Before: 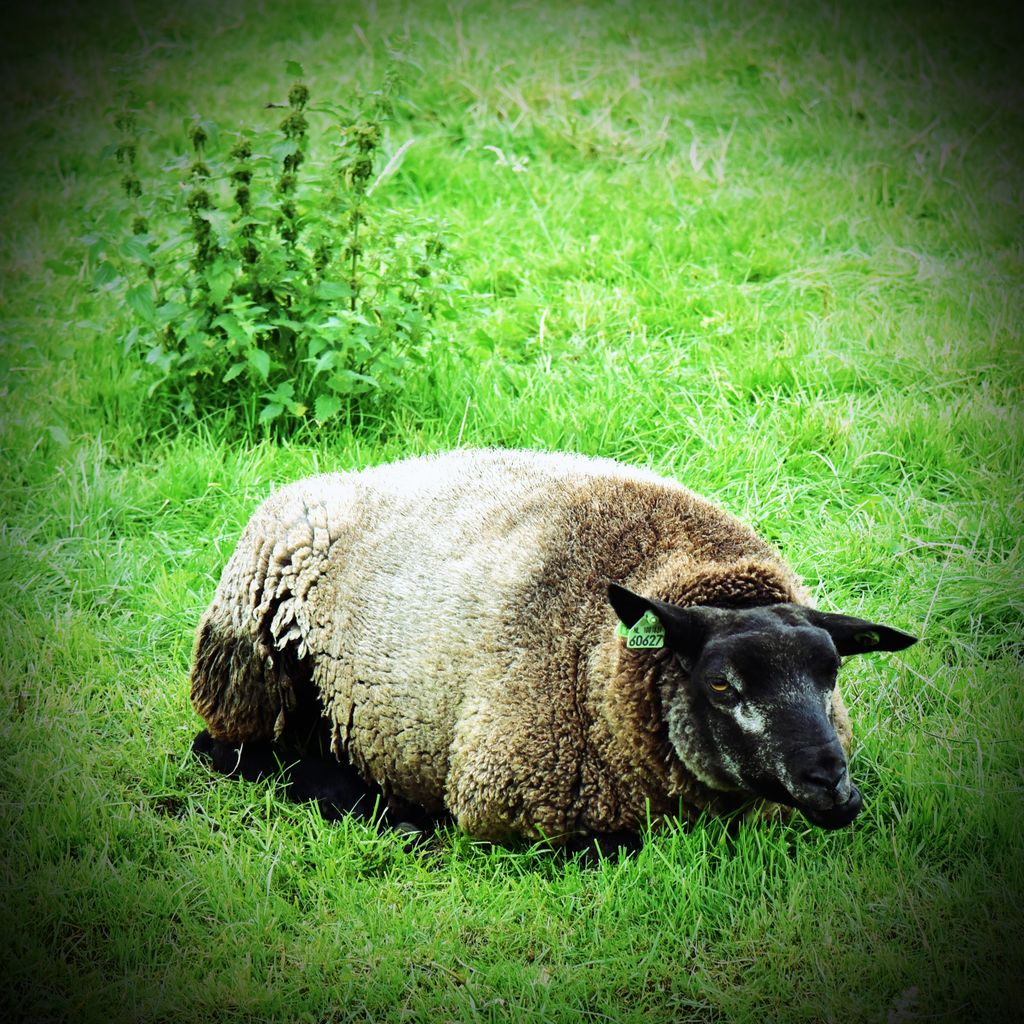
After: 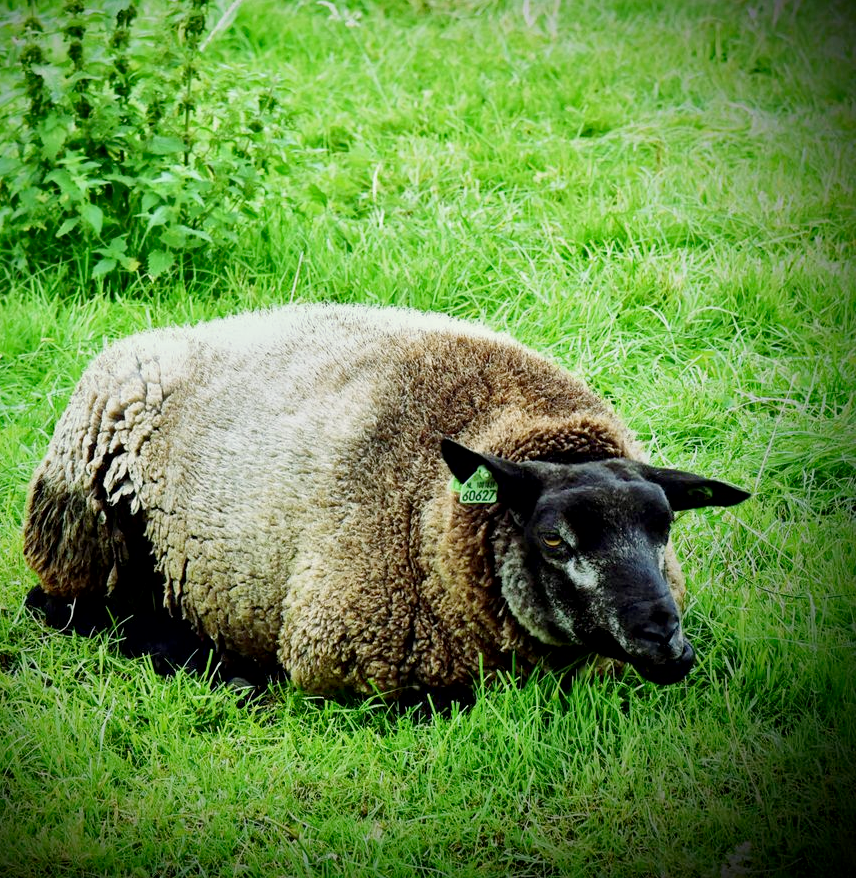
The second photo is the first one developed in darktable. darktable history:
filmic rgb: black relative exposure -16 EV, threshold -0.33 EV, transition 3.19 EV, structure ↔ texture 100%, target black luminance 0%, hardness 7.57, latitude 72.96%, contrast 0.908, highlights saturation mix 10%, shadows ↔ highlights balance -0.38%, add noise in highlights 0, preserve chrominance no, color science v4 (2020), iterations of high-quality reconstruction 10, enable highlight reconstruction true
crop: left 16.315%, top 14.246%
local contrast: mode bilateral grid, contrast 20, coarseness 50, detail 150%, midtone range 0.2
